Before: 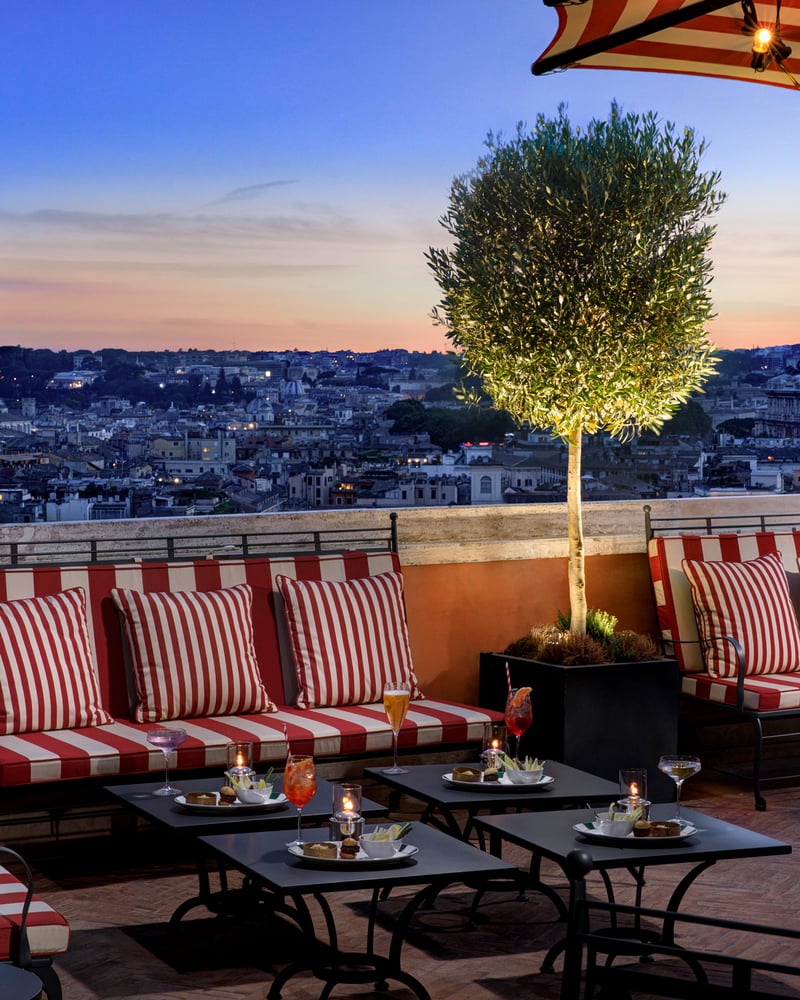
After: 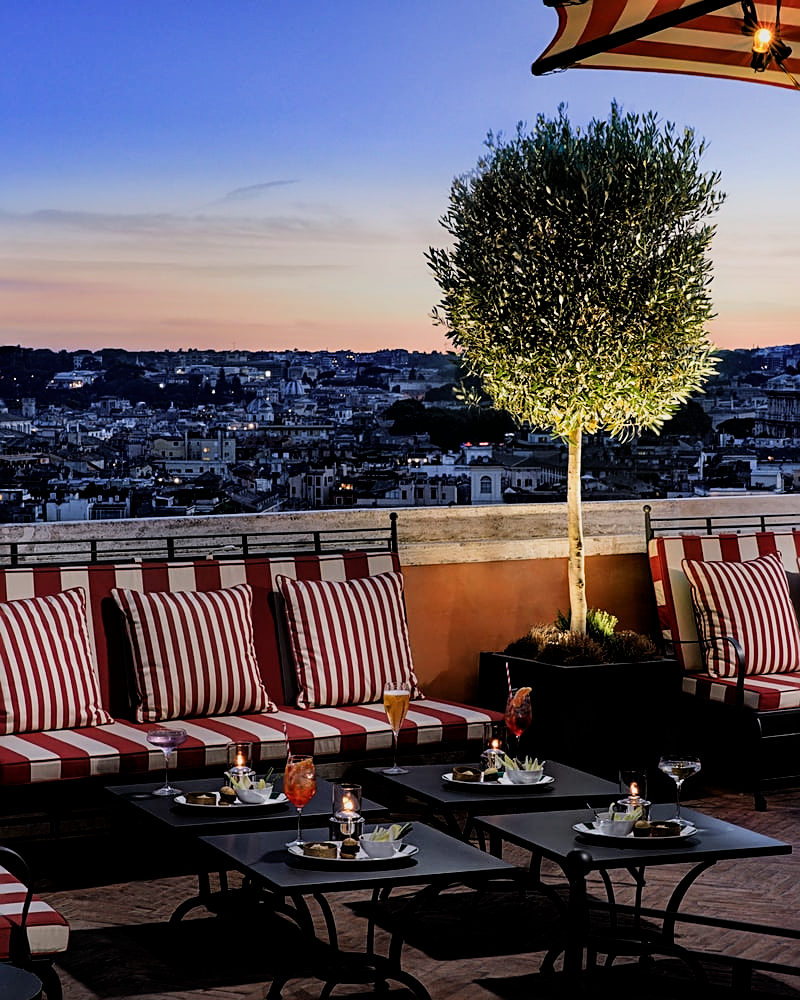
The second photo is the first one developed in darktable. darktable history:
sharpen: on, module defaults
filmic rgb: black relative exposure -5 EV, white relative exposure 3.5 EV, hardness 3.19, contrast 1.2, highlights saturation mix -50%
